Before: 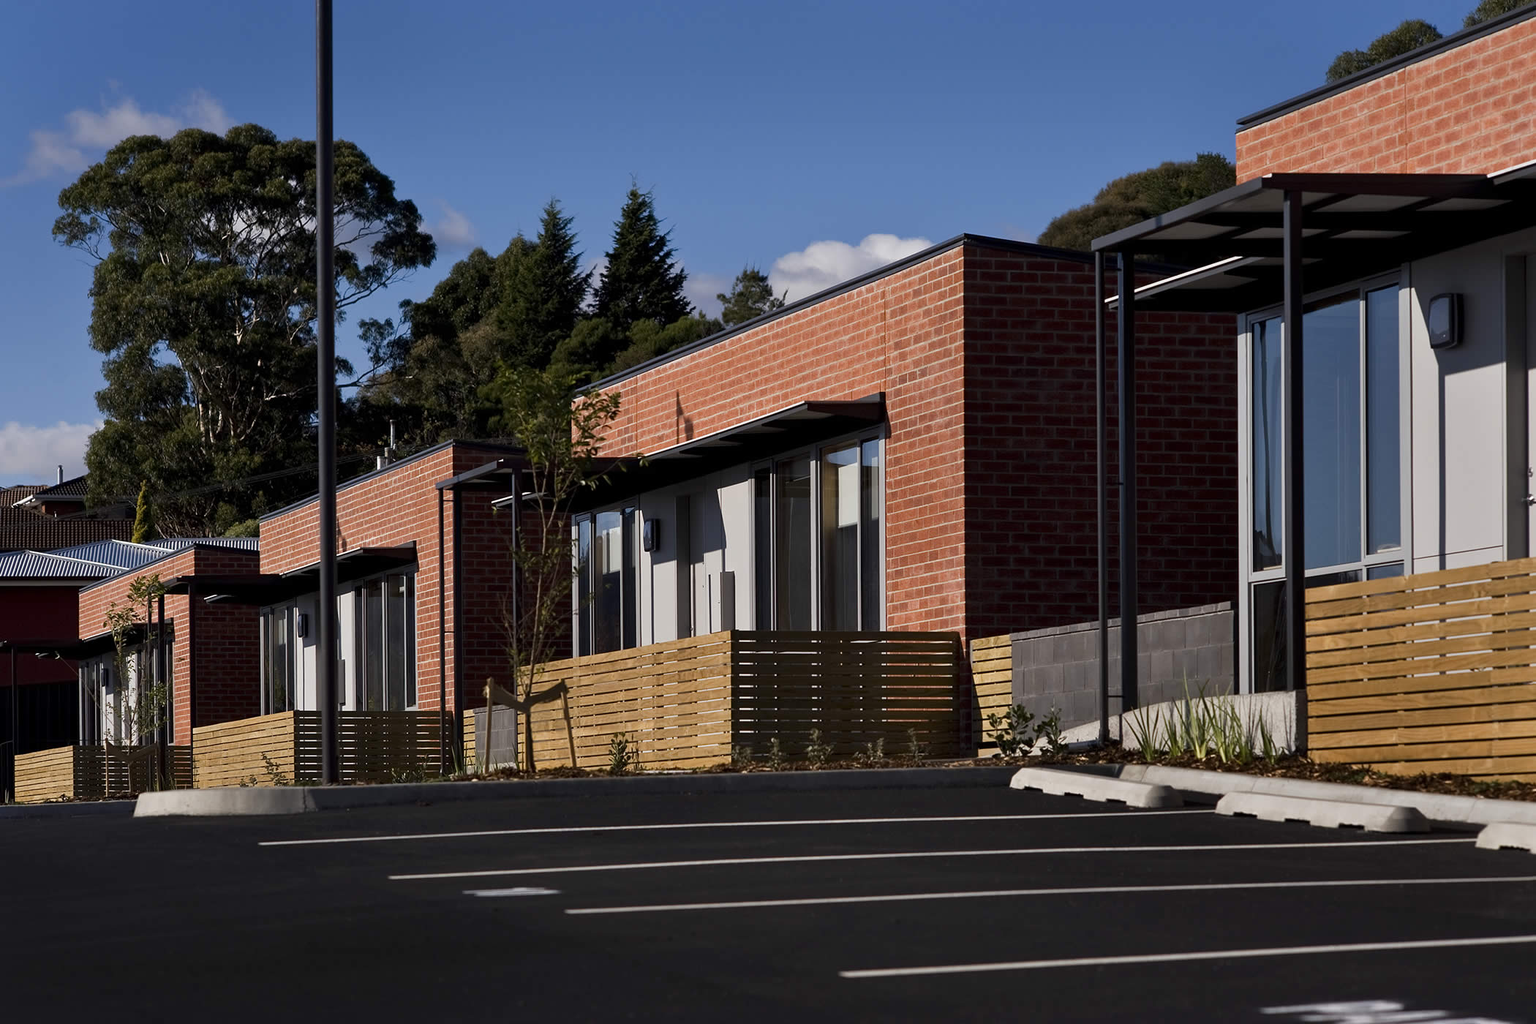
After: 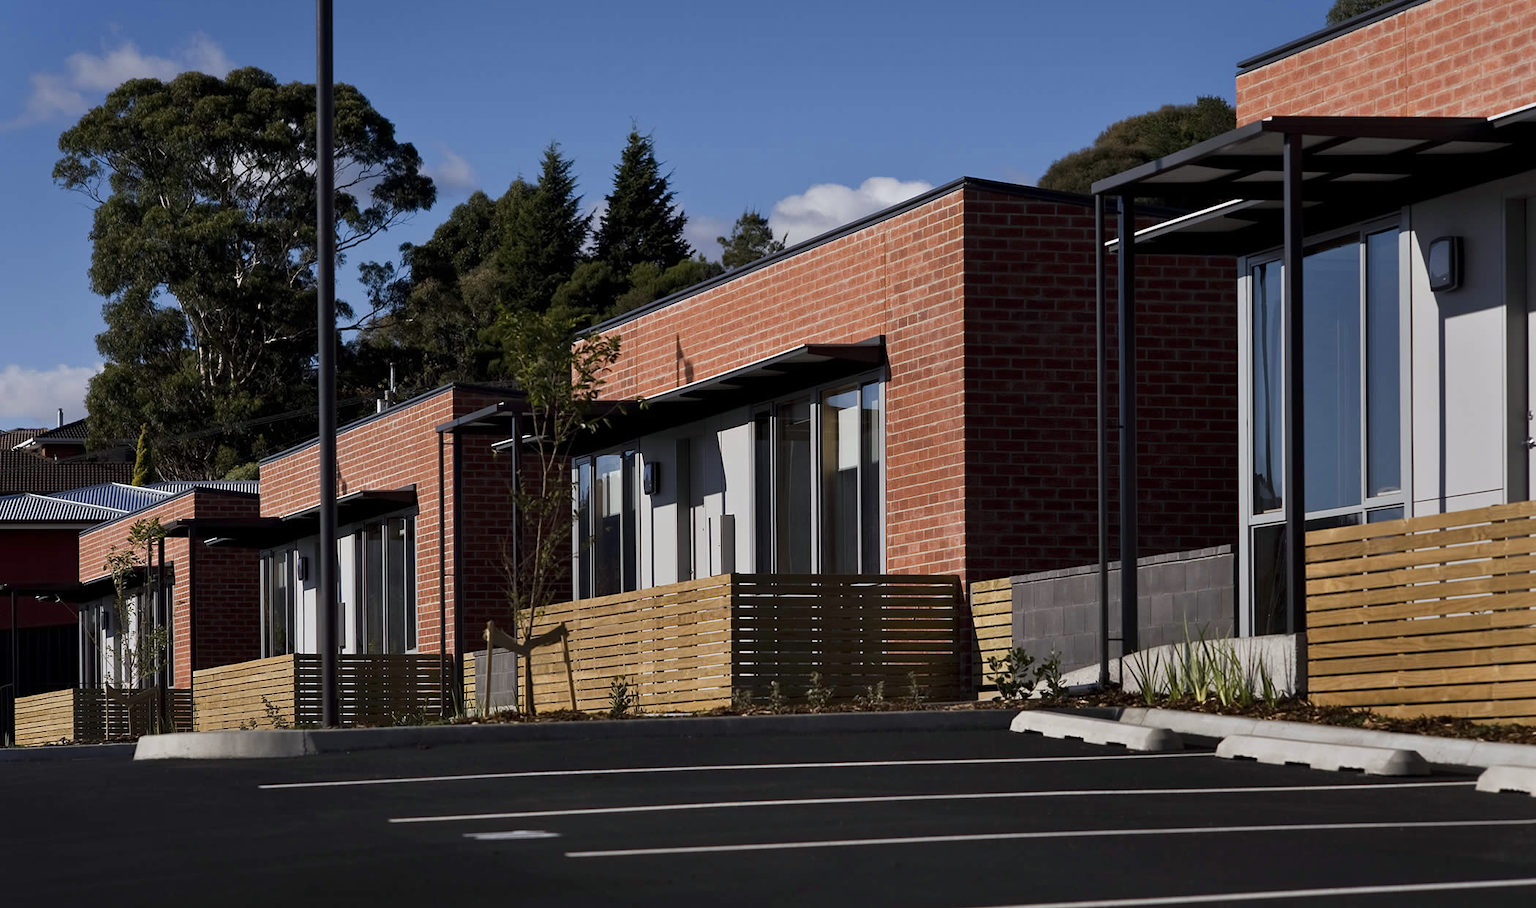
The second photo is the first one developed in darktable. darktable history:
white balance: red 0.982, blue 1.018
crop and rotate: top 5.609%, bottom 5.609%
contrast brightness saturation: contrast 0.01, saturation -0.05
